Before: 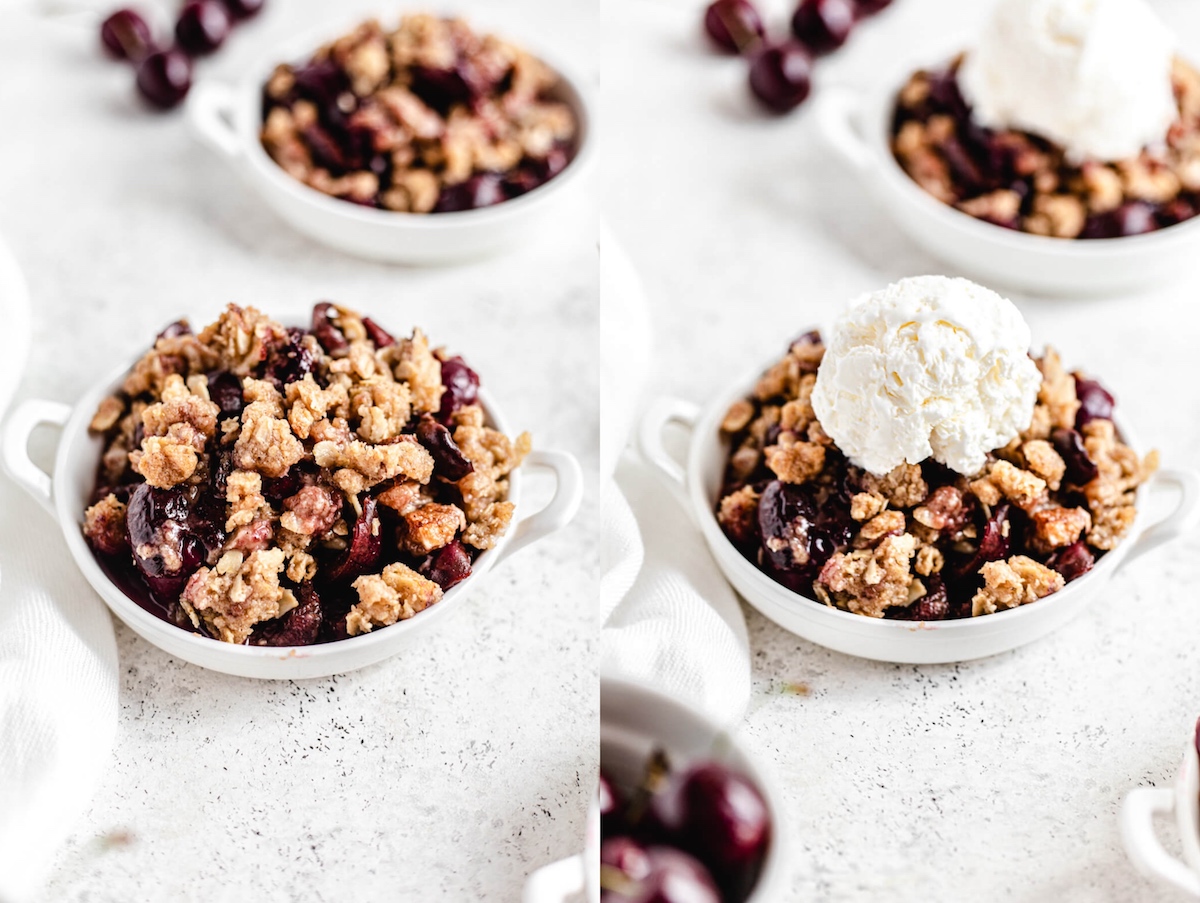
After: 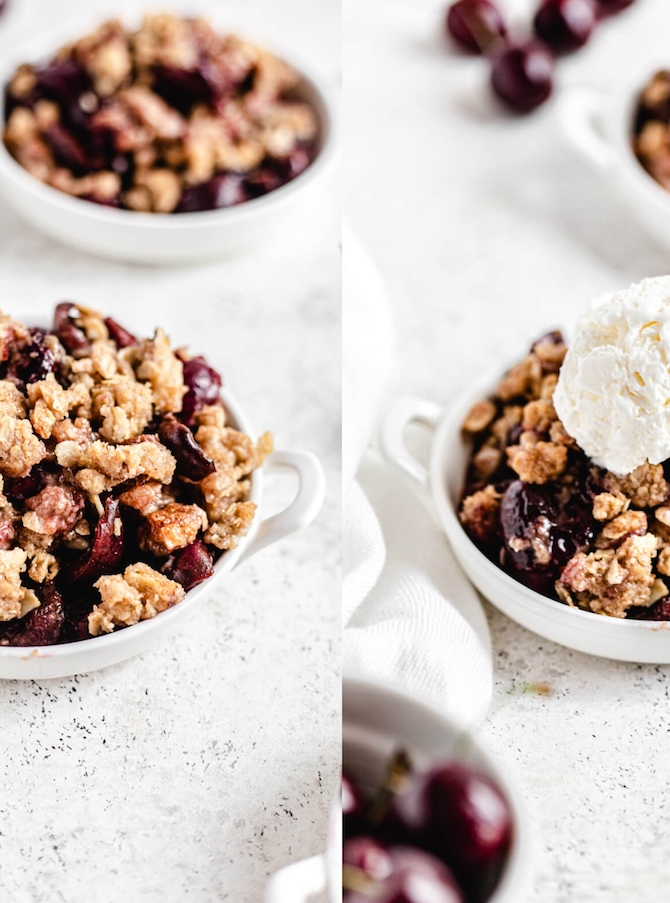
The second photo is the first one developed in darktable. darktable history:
crop: left 21.502%, right 22.633%
